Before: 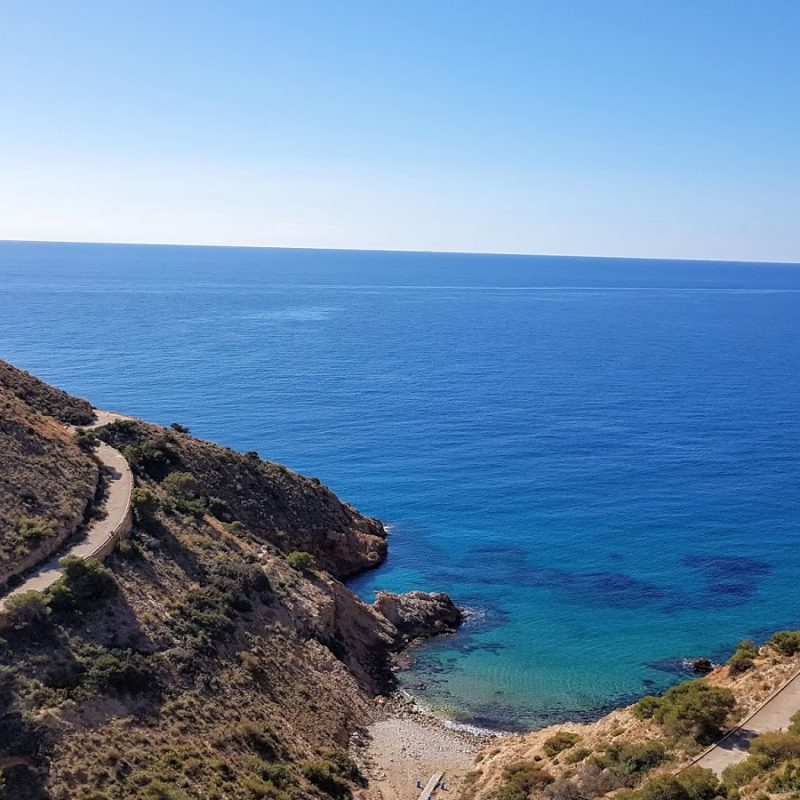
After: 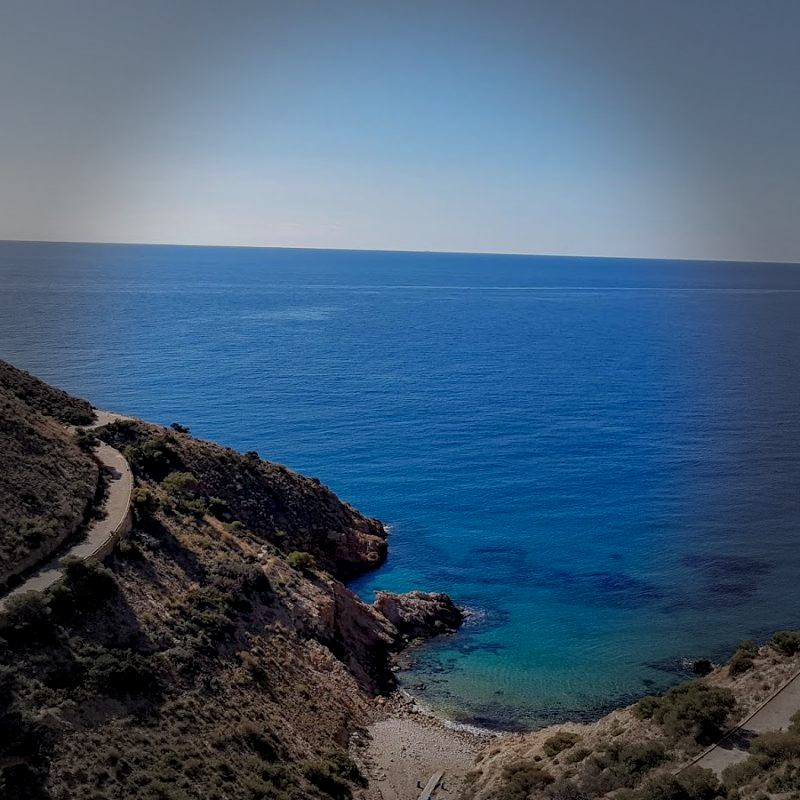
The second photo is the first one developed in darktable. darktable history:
haze removal: adaptive false
exposure: black level correction 0.009, exposure -0.664 EV, compensate exposure bias true, compensate highlight preservation false
vignetting: fall-off start 65.09%, width/height ratio 0.879, dithering 8-bit output
